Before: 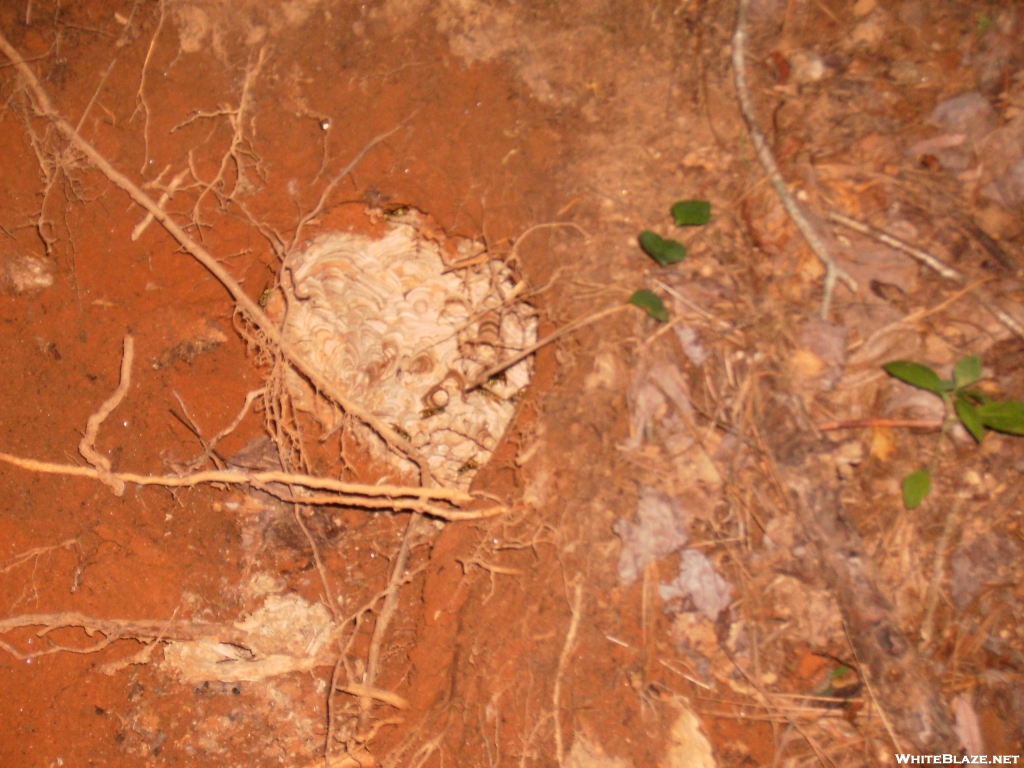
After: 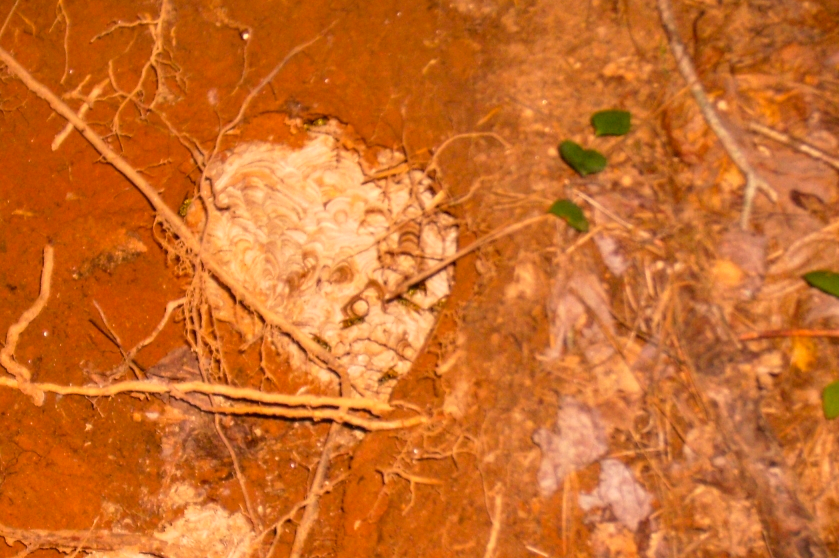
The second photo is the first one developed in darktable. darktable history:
color correction: highlights a* 7.34, highlights b* 4.37
crop: left 7.856%, top 11.836%, right 10.12%, bottom 15.387%
local contrast: on, module defaults
color balance rgb: perceptual saturation grading › global saturation 20%, global vibrance 20%
